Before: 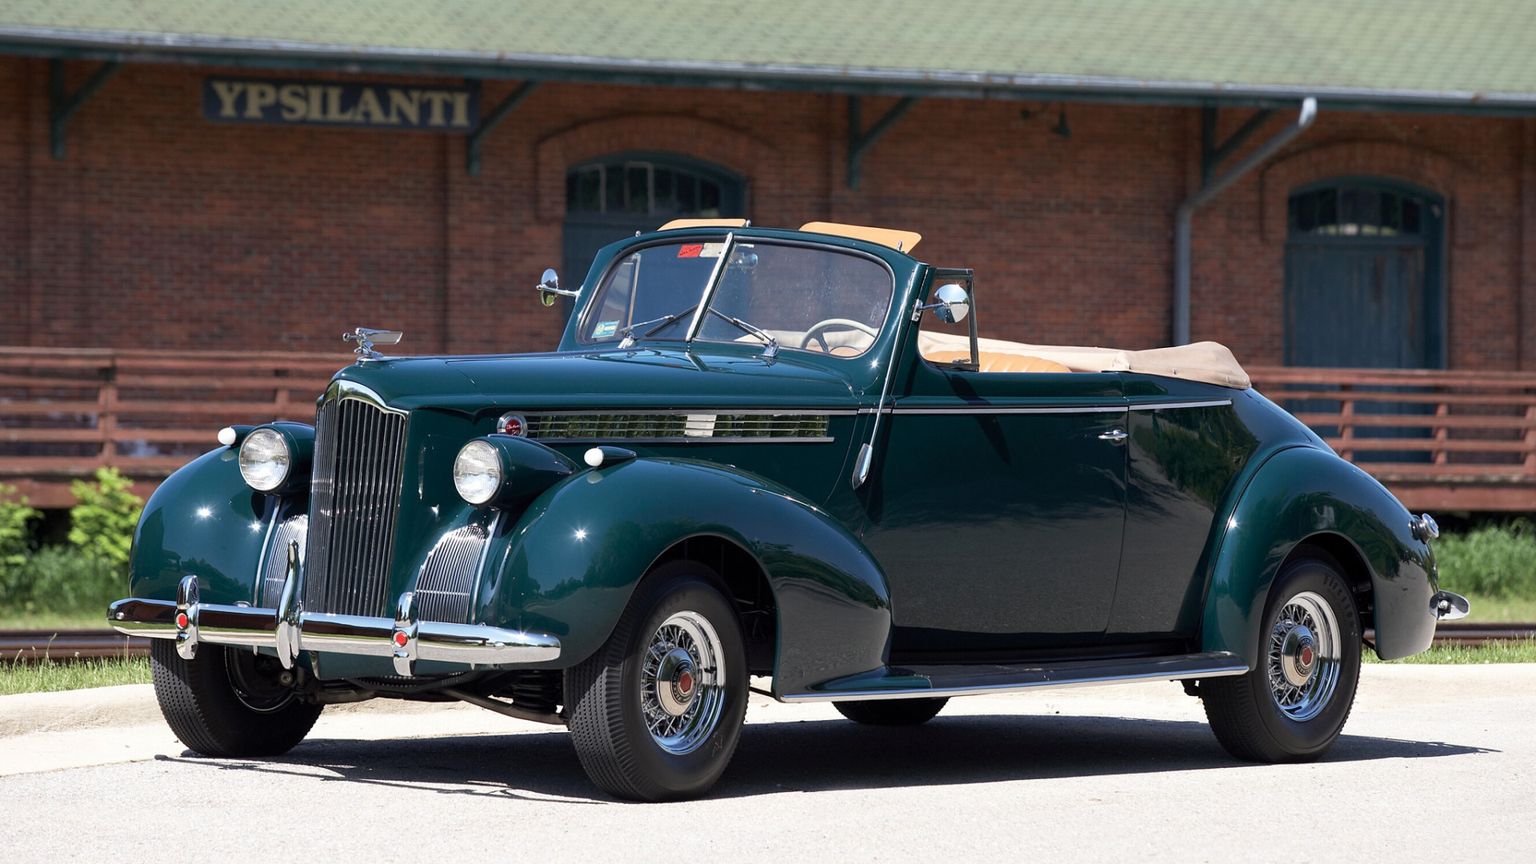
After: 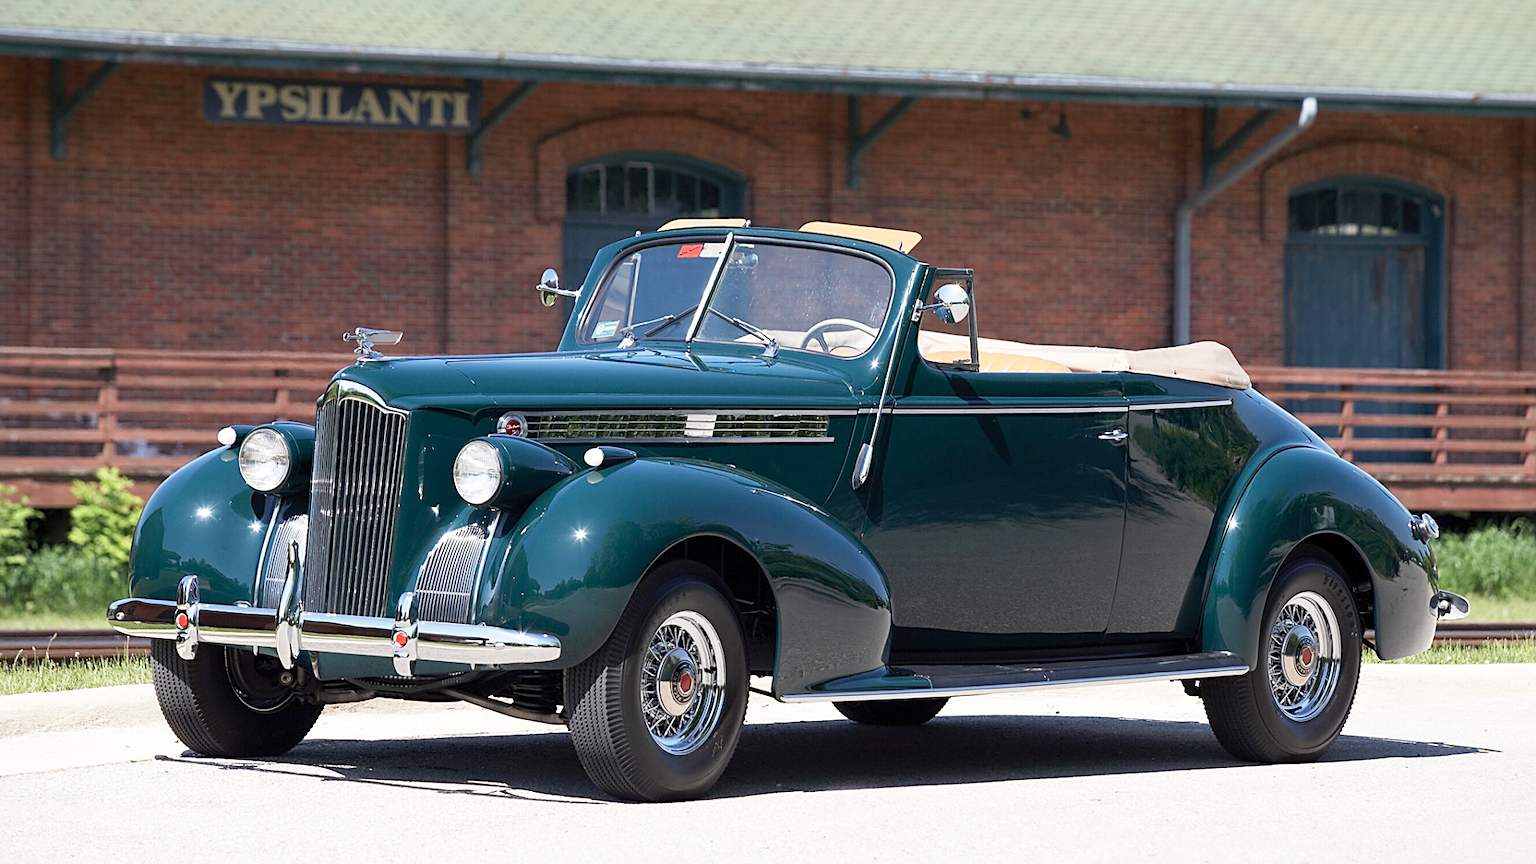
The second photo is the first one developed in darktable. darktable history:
base curve: curves: ch0 [(0, 0) (0.204, 0.334) (0.55, 0.733) (1, 1)], preserve colors none
sharpen: on, module defaults
